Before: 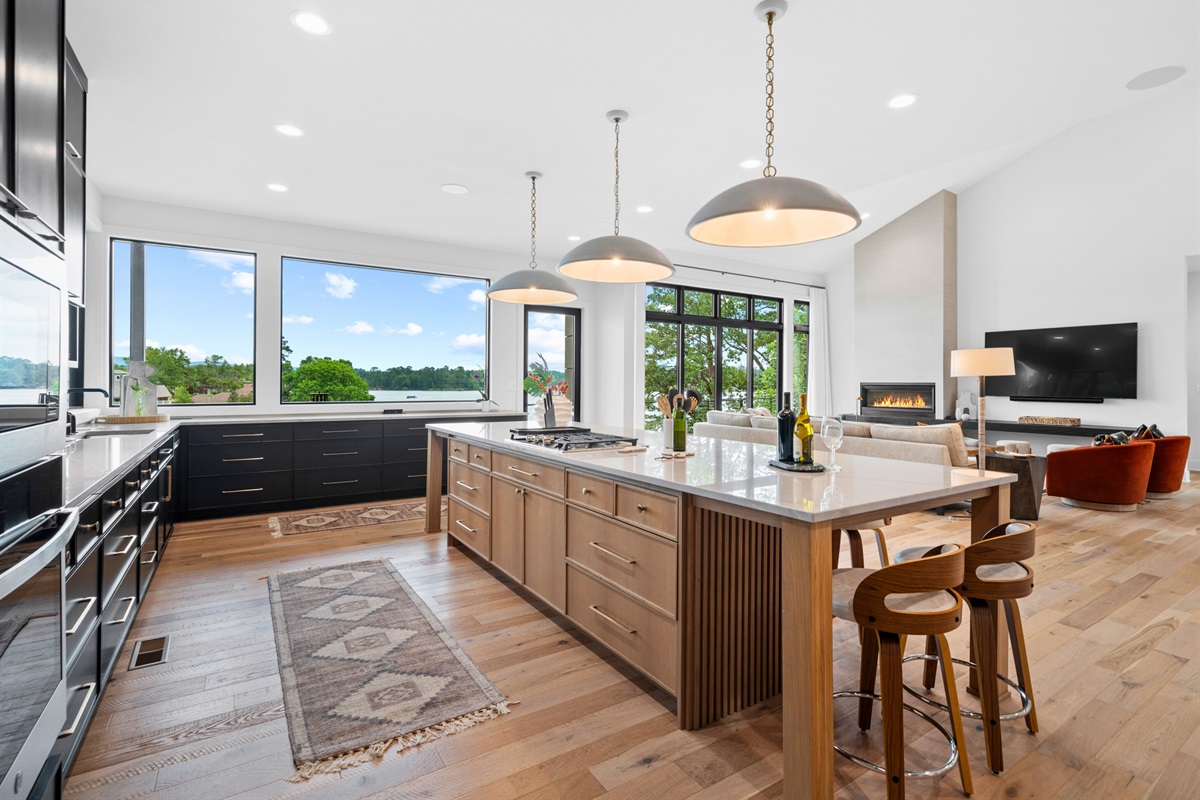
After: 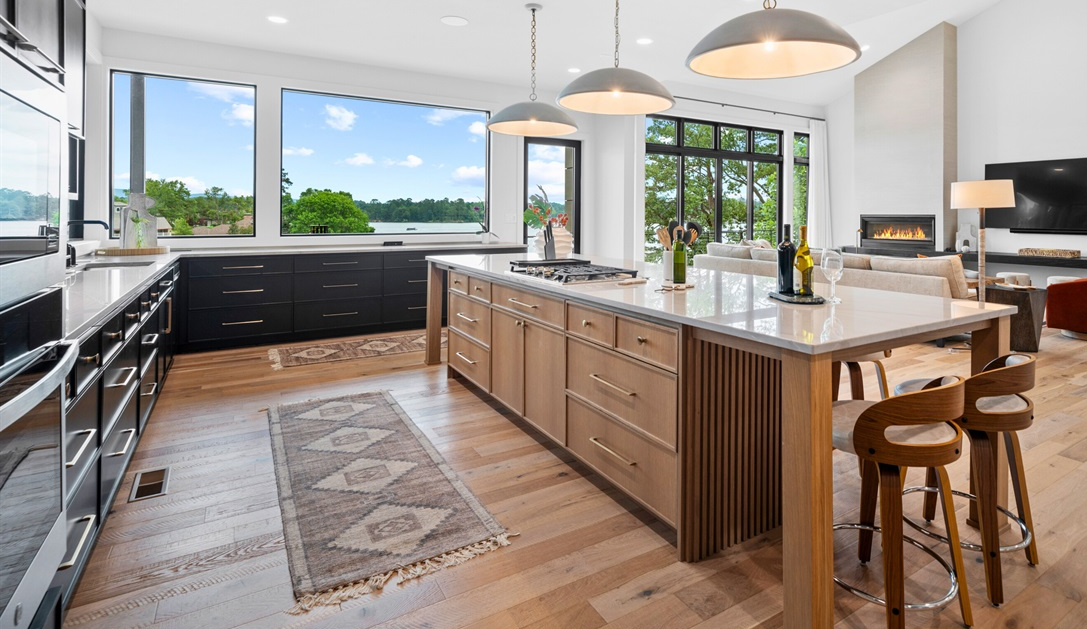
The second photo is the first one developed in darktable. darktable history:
crop: top 21.038%, right 9.415%, bottom 0.329%
